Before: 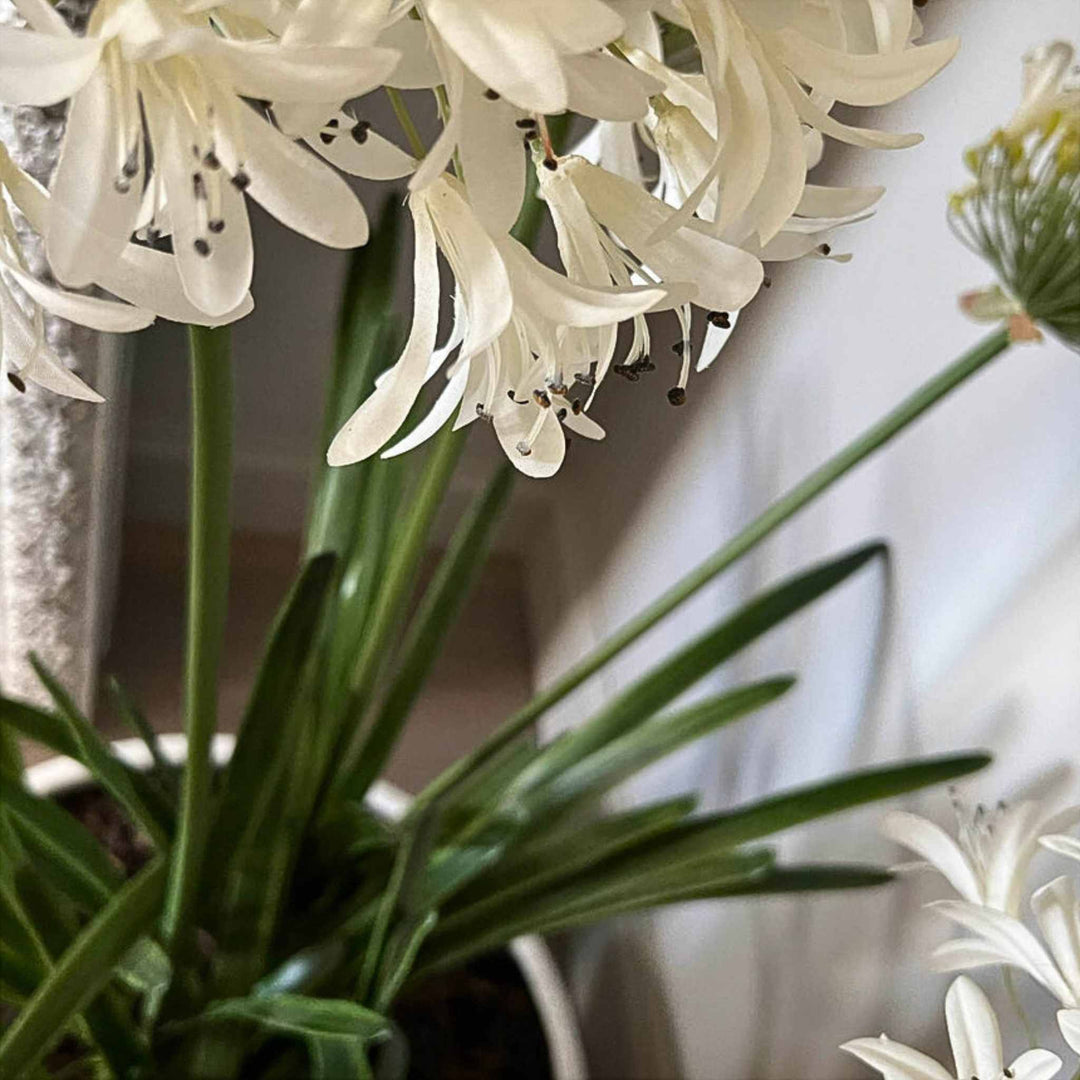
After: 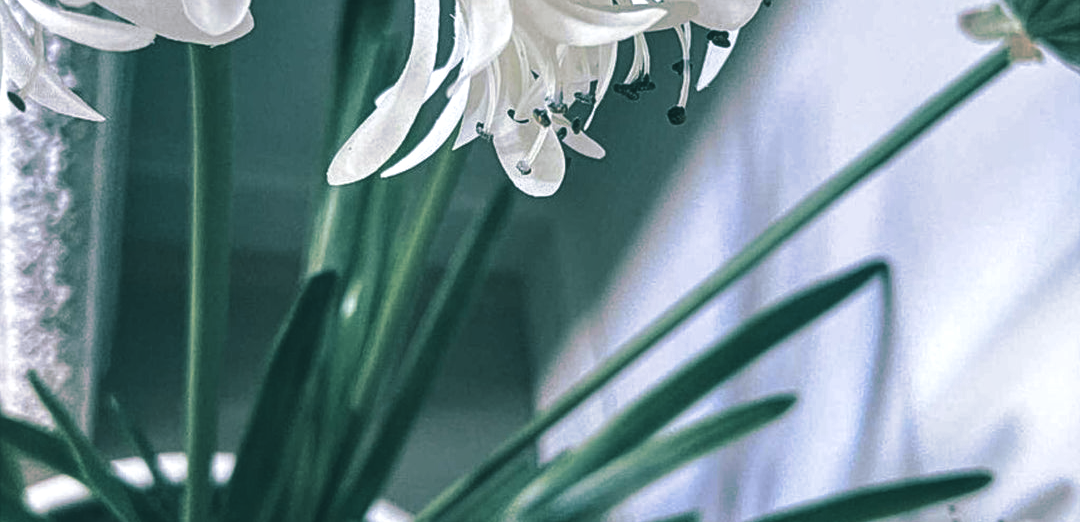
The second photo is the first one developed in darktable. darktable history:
crop and rotate: top 26.056%, bottom 25.543%
white balance: red 0.948, green 1.02, blue 1.176
split-toning: shadows › hue 186.43°, highlights › hue 49.29°, compress 30.29%
exposure: black level correction -0.015, compensate highlight preservation false
local contrast: on, module defaults
